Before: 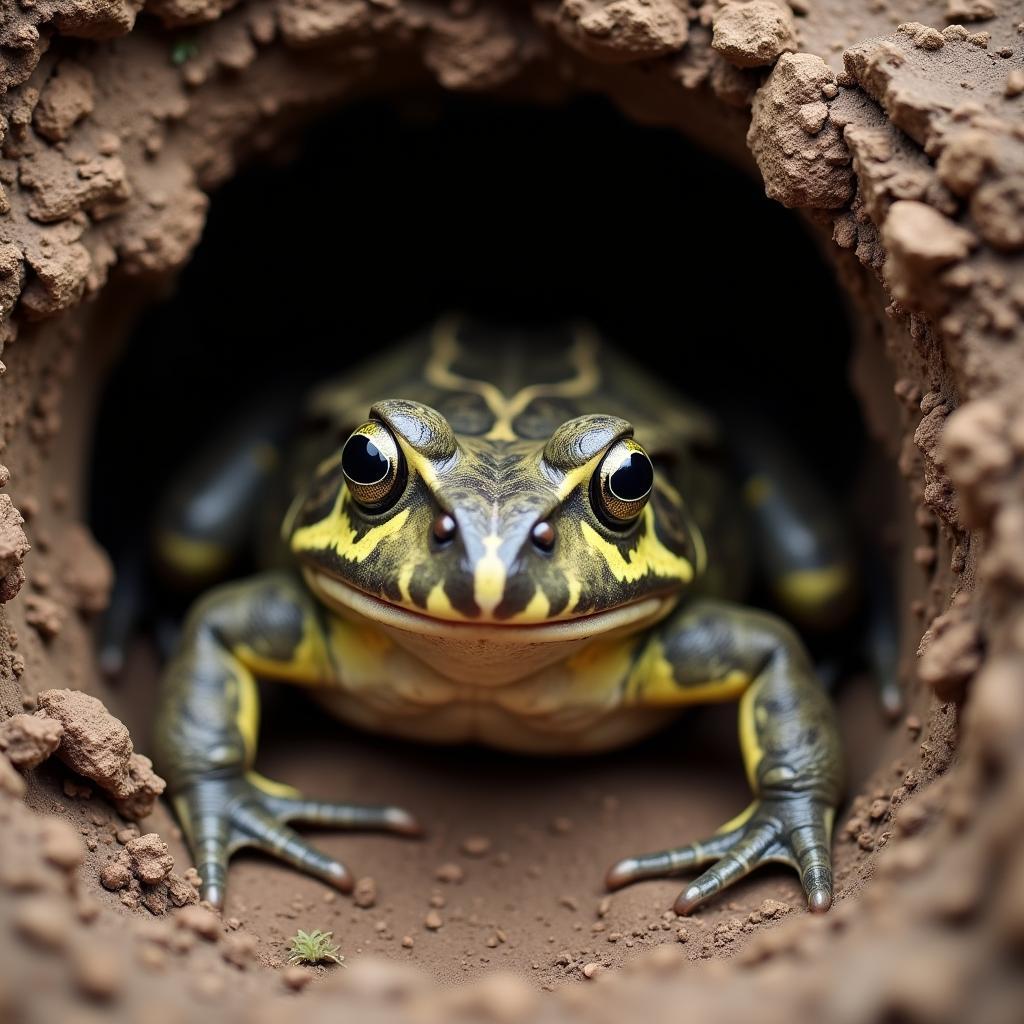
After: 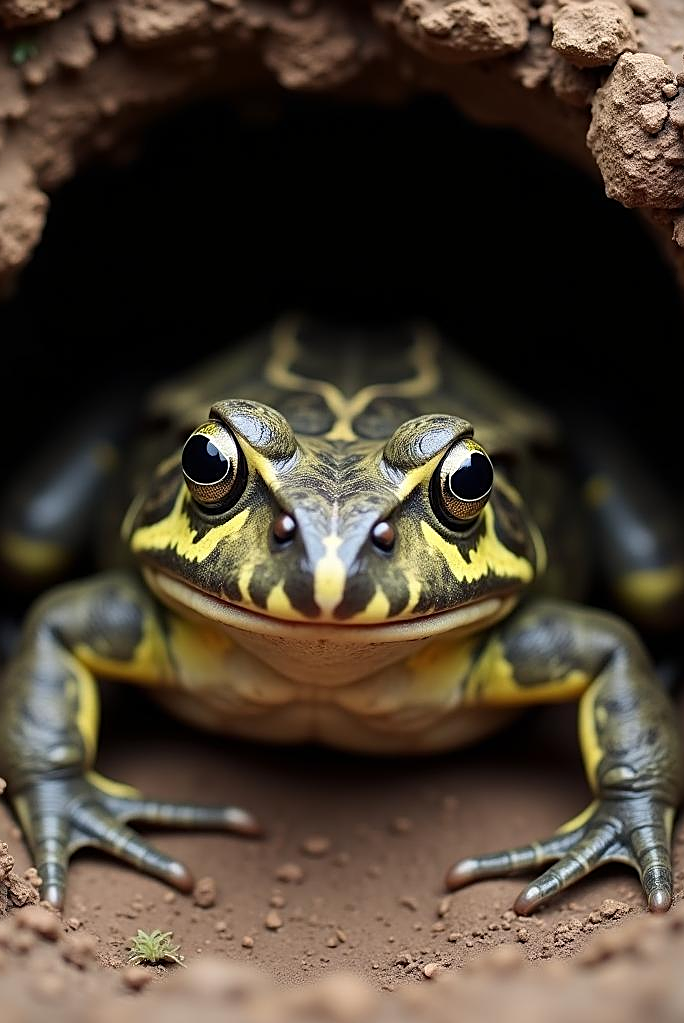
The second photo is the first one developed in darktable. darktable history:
crop and rotate: left 15.679%, right 17.429%
sharpen: on, module defaults
